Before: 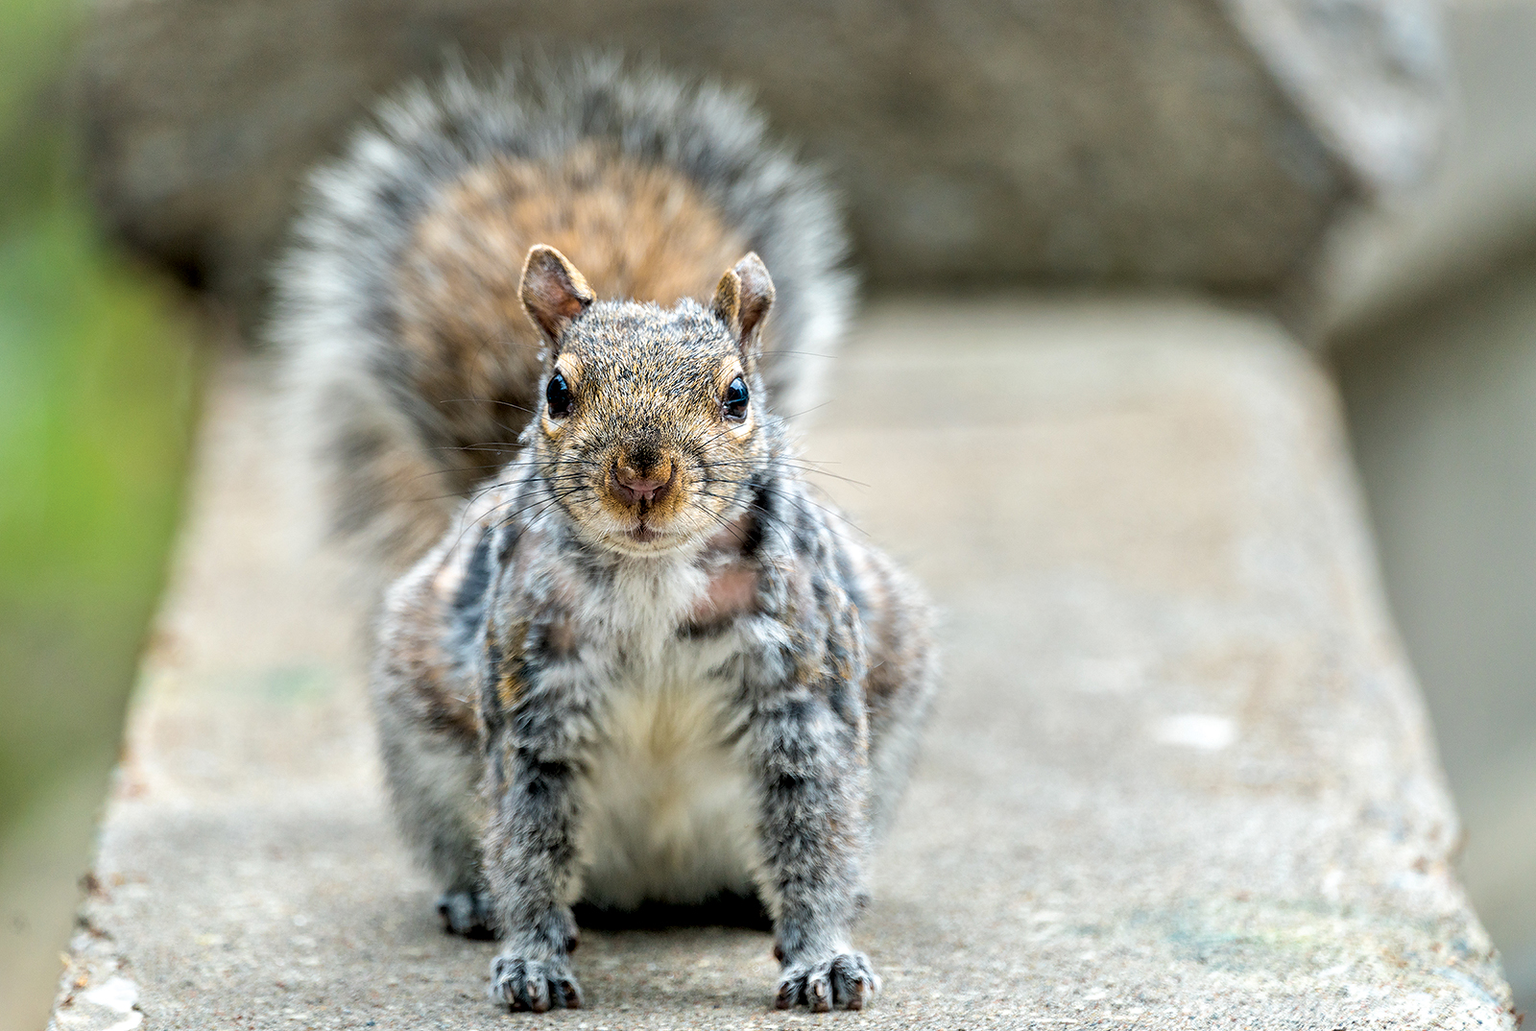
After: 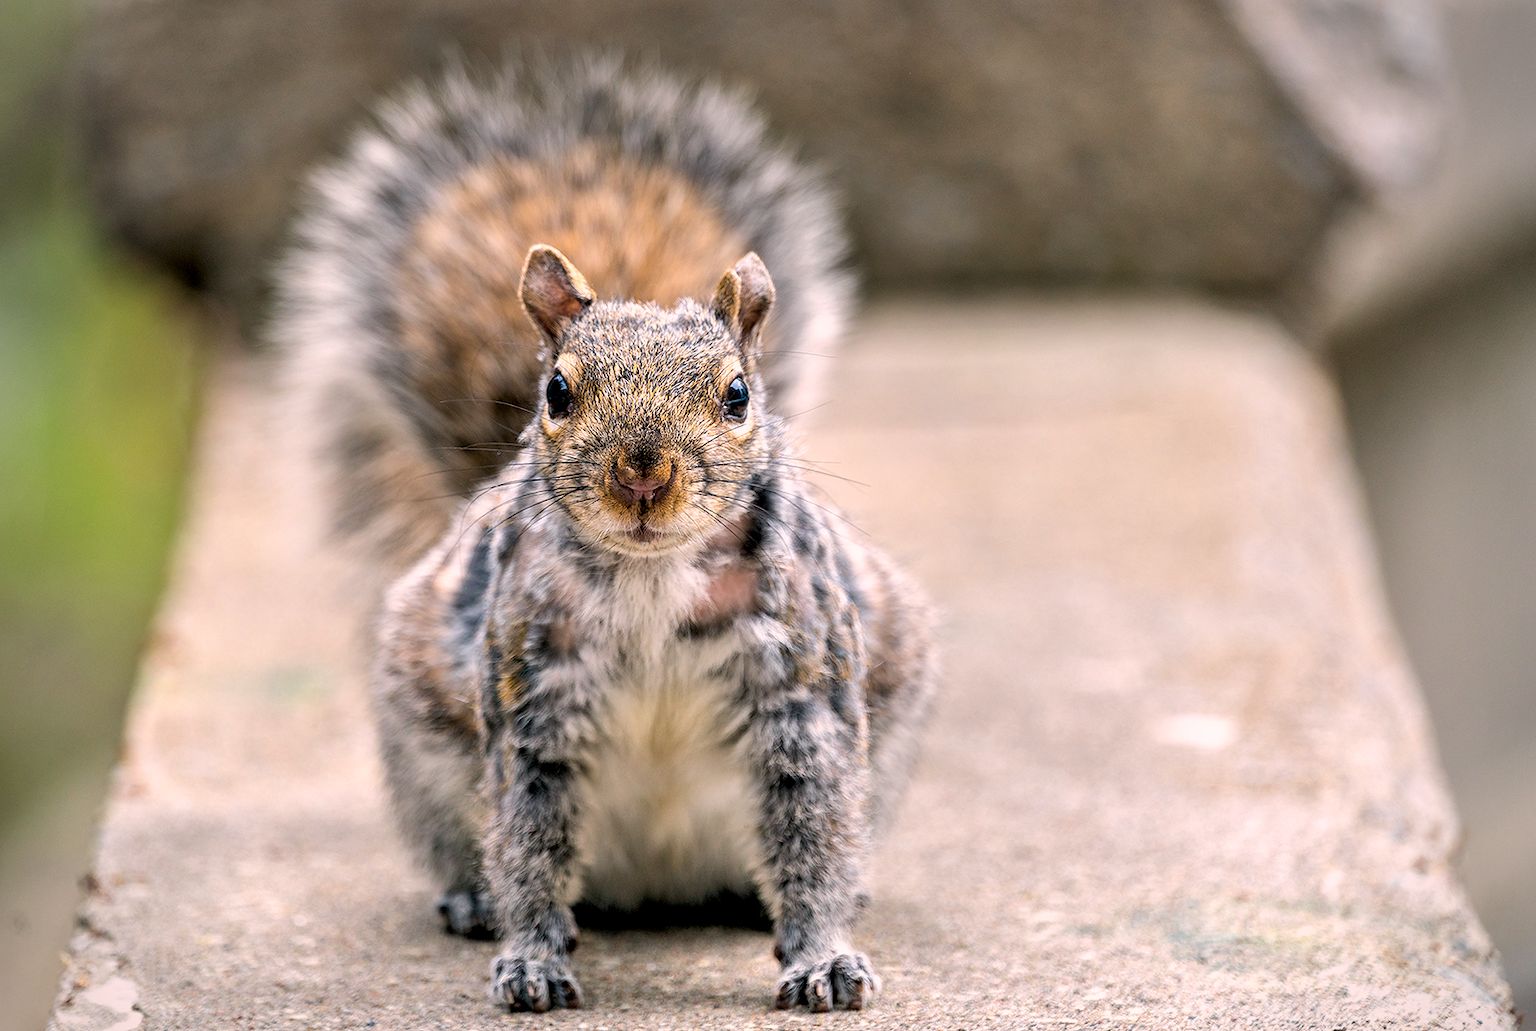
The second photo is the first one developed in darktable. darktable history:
vignetting: fall-off radius 60.92%
color correction: highlights a* 12.23, highlights b* 5.41
